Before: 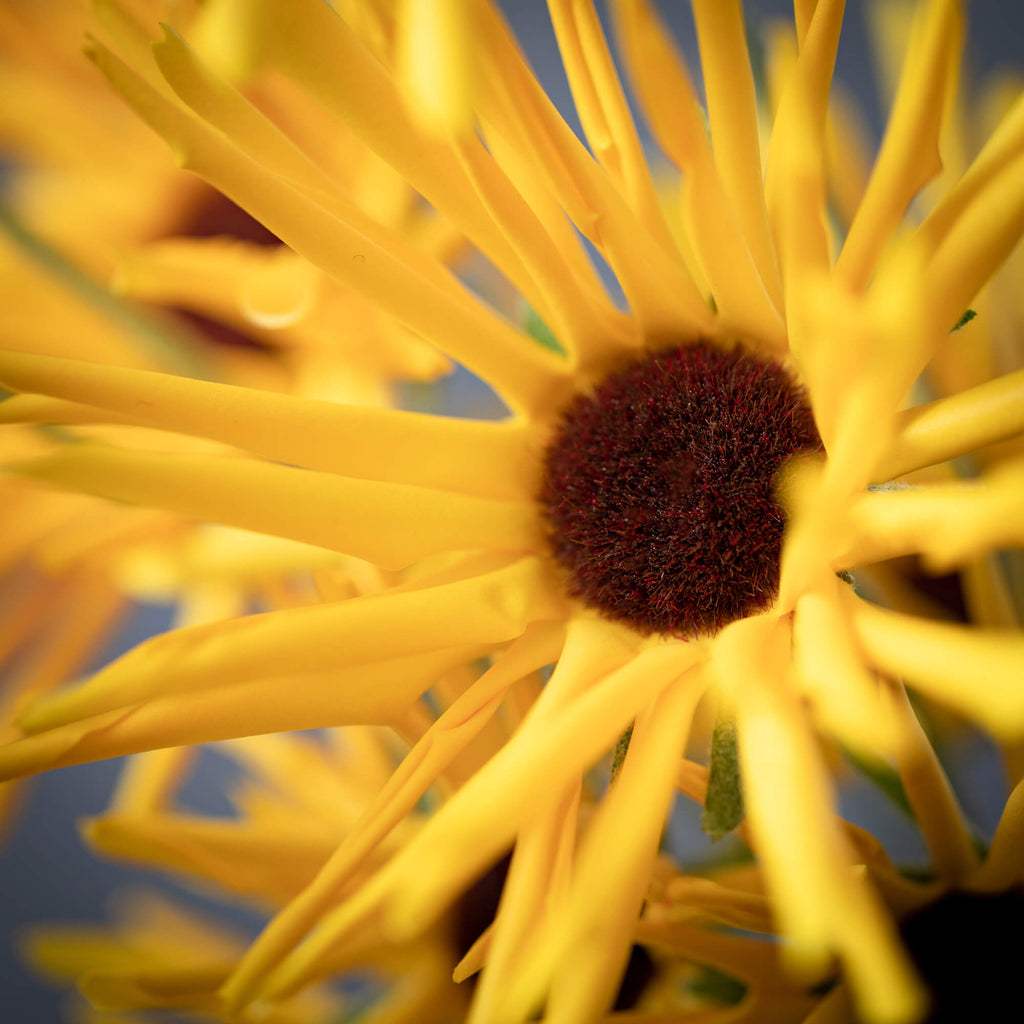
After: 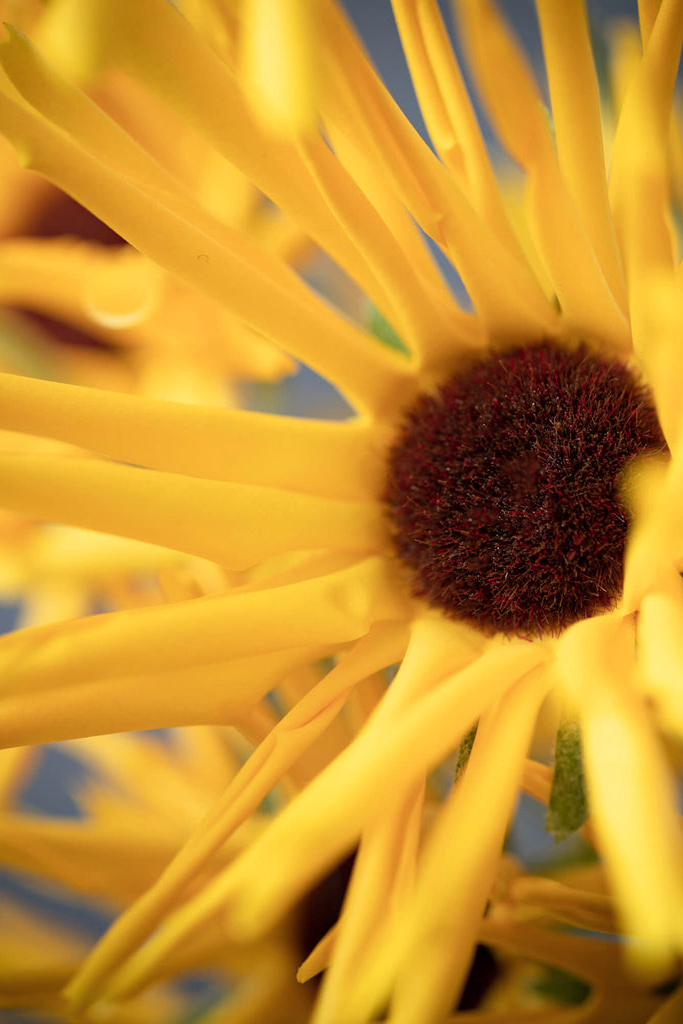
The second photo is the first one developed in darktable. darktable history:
crop and rotate: left 15.287%, right 18.013%
contrast brightness saturation: contrast 0.006, saturation -0.054
color calibration: output R [0.999, 0.026, -0.11, 0], output G [-0.019, 1.037, -0.099, 0], output B [0.022, -0.023, 0.902, 0], illuminant same as pipeline (D50), adaptation XYZ, x 0.346, y 0.358, temperature 5019.19 K
